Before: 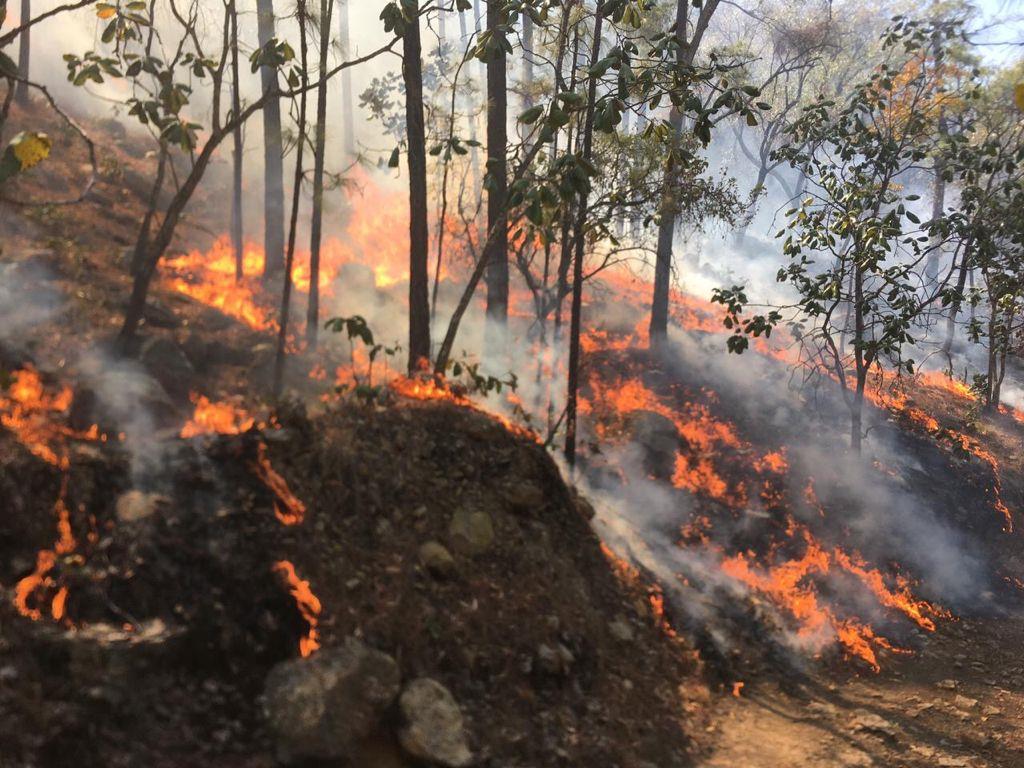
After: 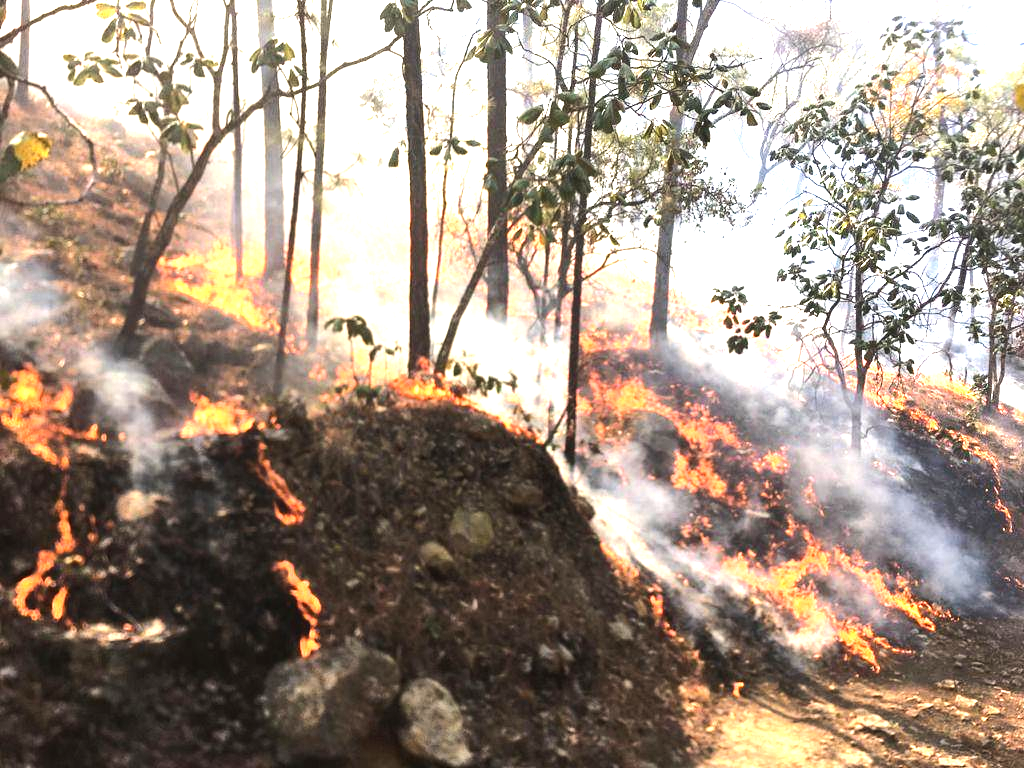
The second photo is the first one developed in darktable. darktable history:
tone equalizer: -8 EV -0.75 EV, -7 EV -0.7 EV, -6 EV -0.6 EV, -5 EV -0.4 EV, -3 EV 0.4 EV, -2 EV 0.6 EV, -1 EV 0.7 EV, +0 EV 0.75 EV, edges refinement/feathering 500, mask exposure compensation -1.57 EV, preserve details no
exposure: black level correction 0, exposure 1.198 EV, compensate exposure bias true, compensate highlight preservation false
